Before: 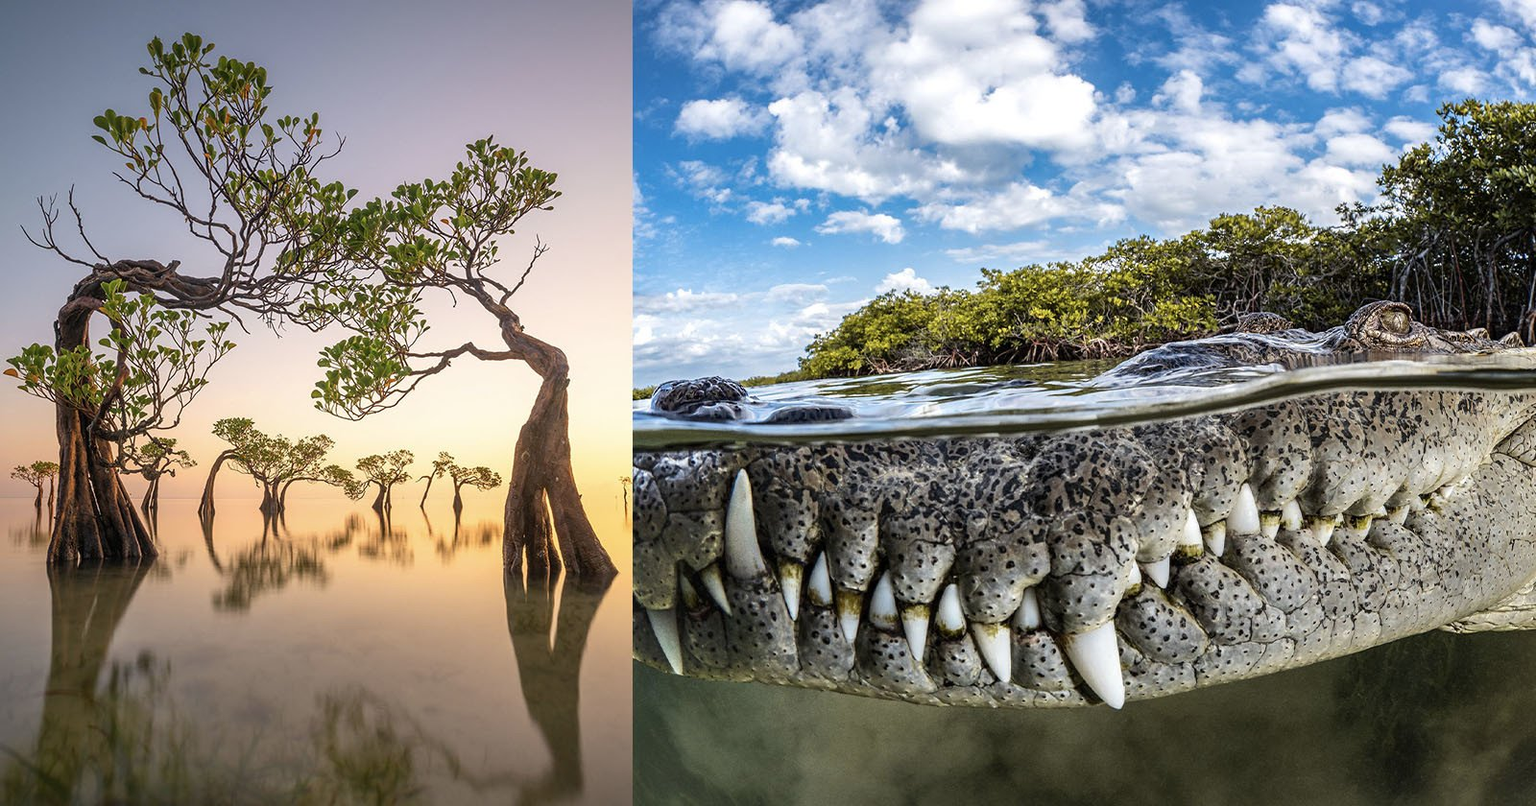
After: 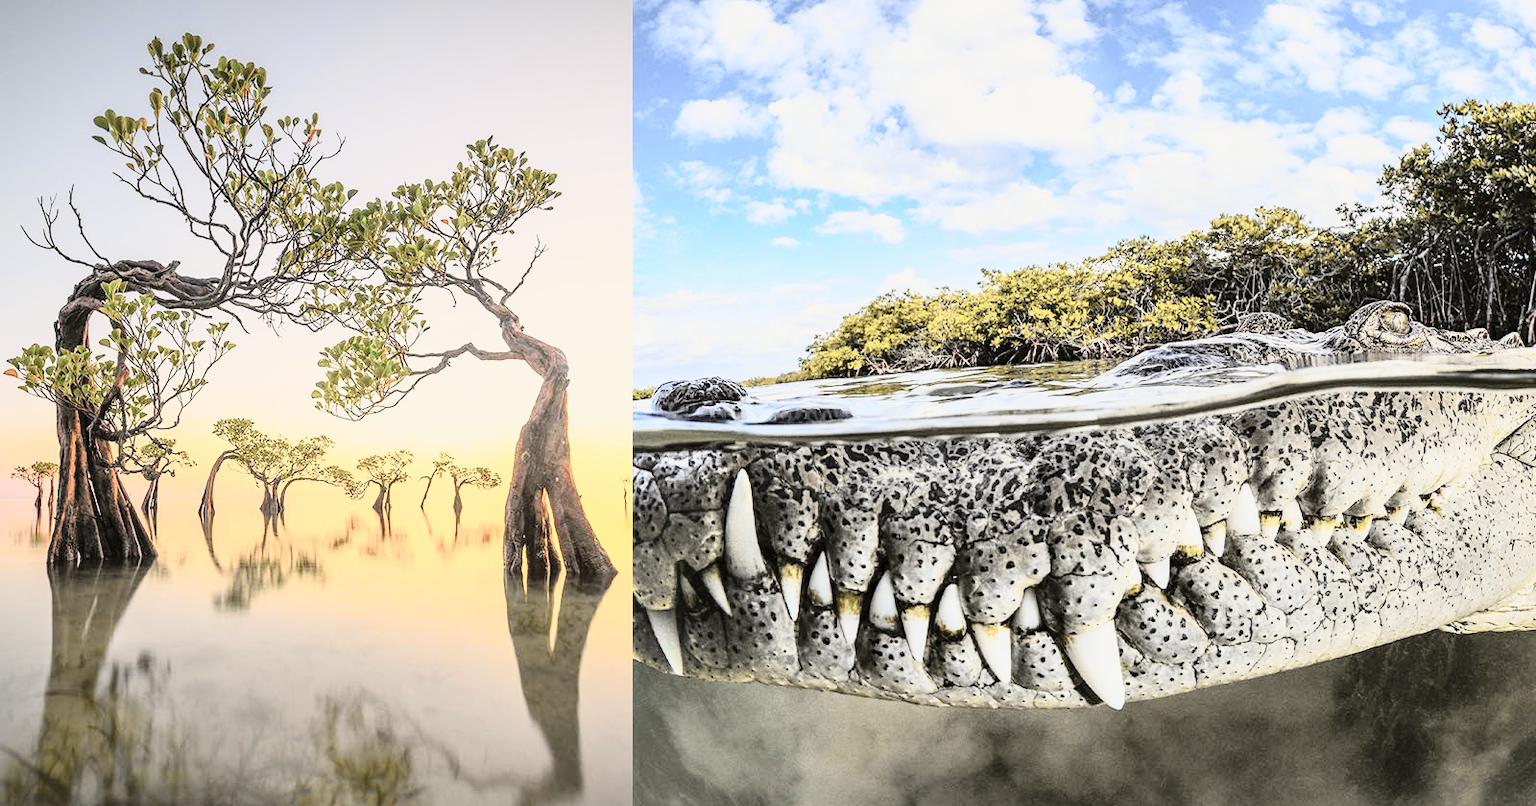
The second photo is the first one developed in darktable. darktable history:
contrast brightness saturation: contrast 0.43, brightness 0.56, saturation -0.19
tone curve: curves: ch0 [(0.014, 0) (0.13, 0.09) (0.227, 0.211) (0.33, 0.395) (0.494, 0.615) (0.662, 0.76) (0.795, 0.846) (1, 0.969)]; ch1 [(0, 0) (0.366, 0.367) (0.447, 0.416) (0.473, 0.484) (0.504, 0.502) (0.525, 0.518) (0.564, 0.601) (0.634, 0.66) (0.746, 0.804) (1, 1)]; ch2 [(0, 0) (0.333, 0.346) (0.375, 0.375) (0.424, 0.43) (0.476, 0.498) (0.496, 0.505) (0.517, 0.522) (0.548, 0.548) (0.579, 0.618) (0.651, 0.674) (0.688, 0.728) (1, 1)], color space Lab, independent channels, preserve colors none
